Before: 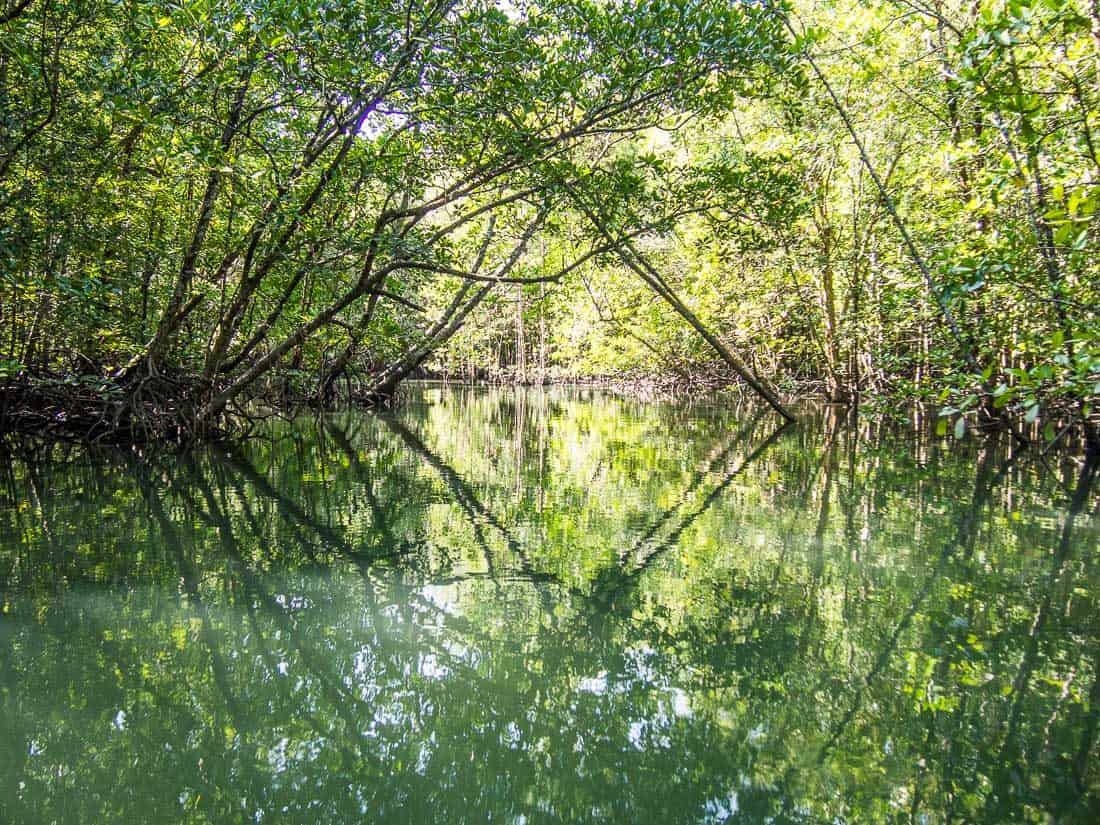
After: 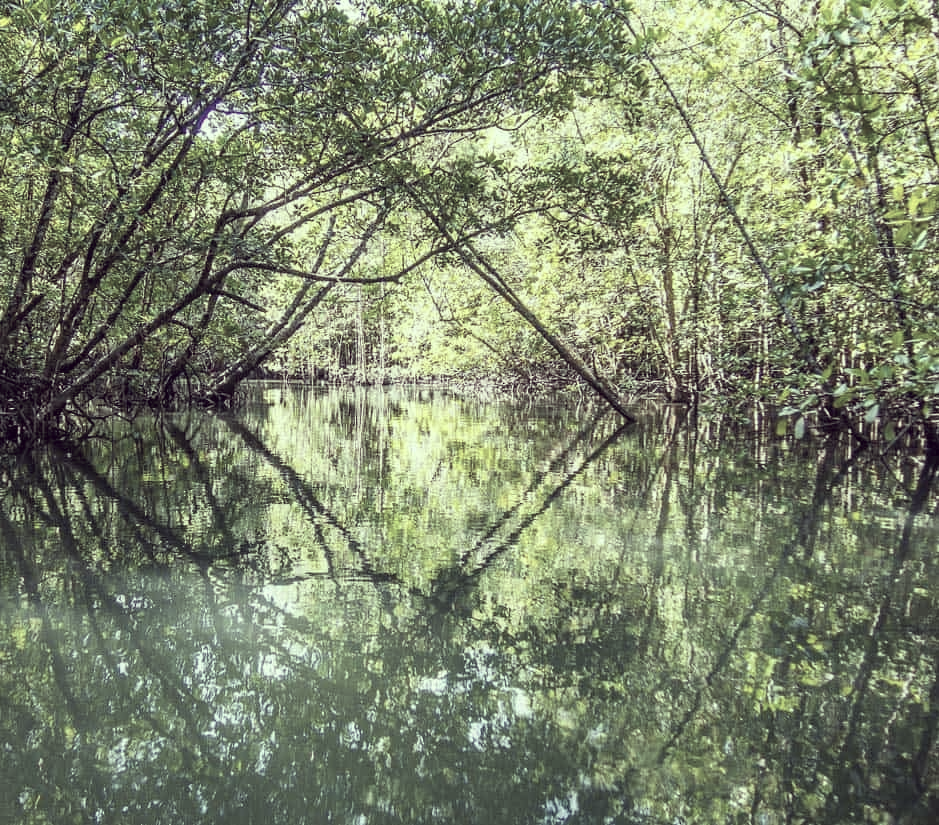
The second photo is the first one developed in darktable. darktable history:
crop and rotate: left 14.55%
color correction: highlights a* -20.96, highlights b* 20.44, shadows a* 19.9, shadows b* -20.55, saturation 0.449
